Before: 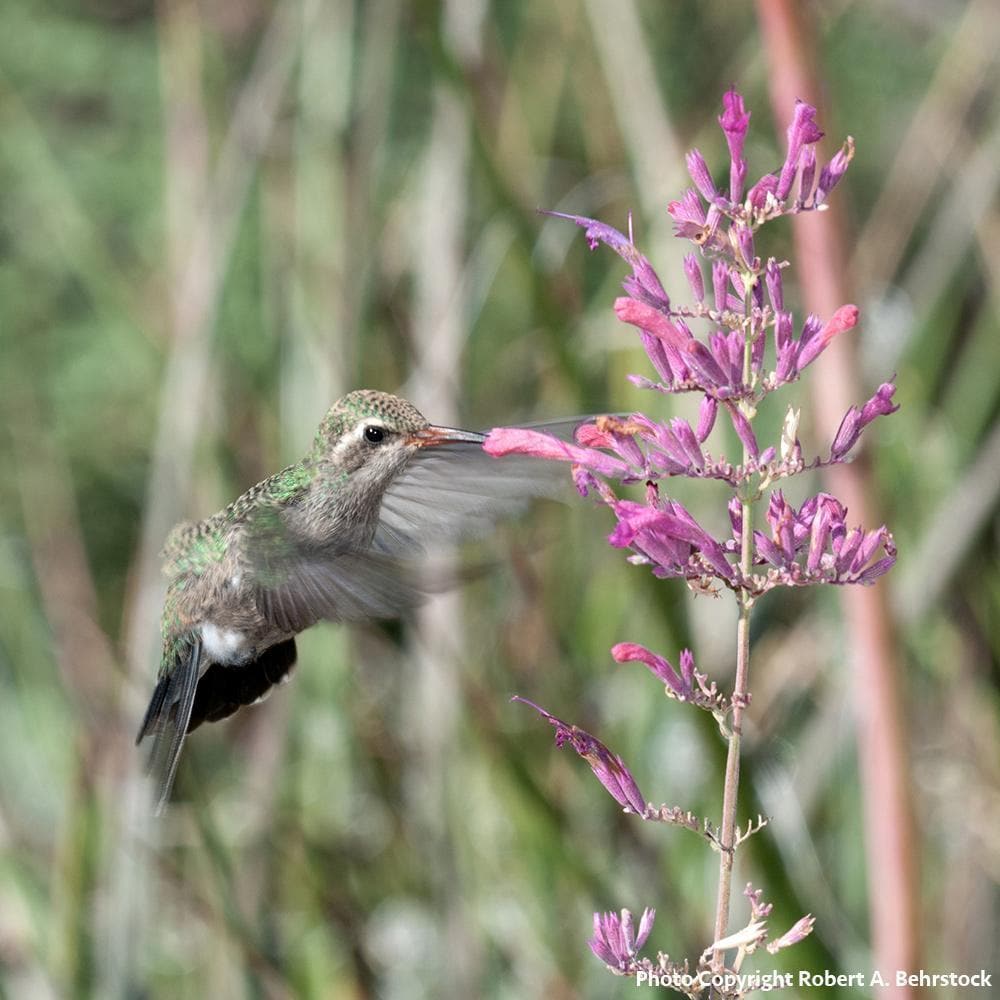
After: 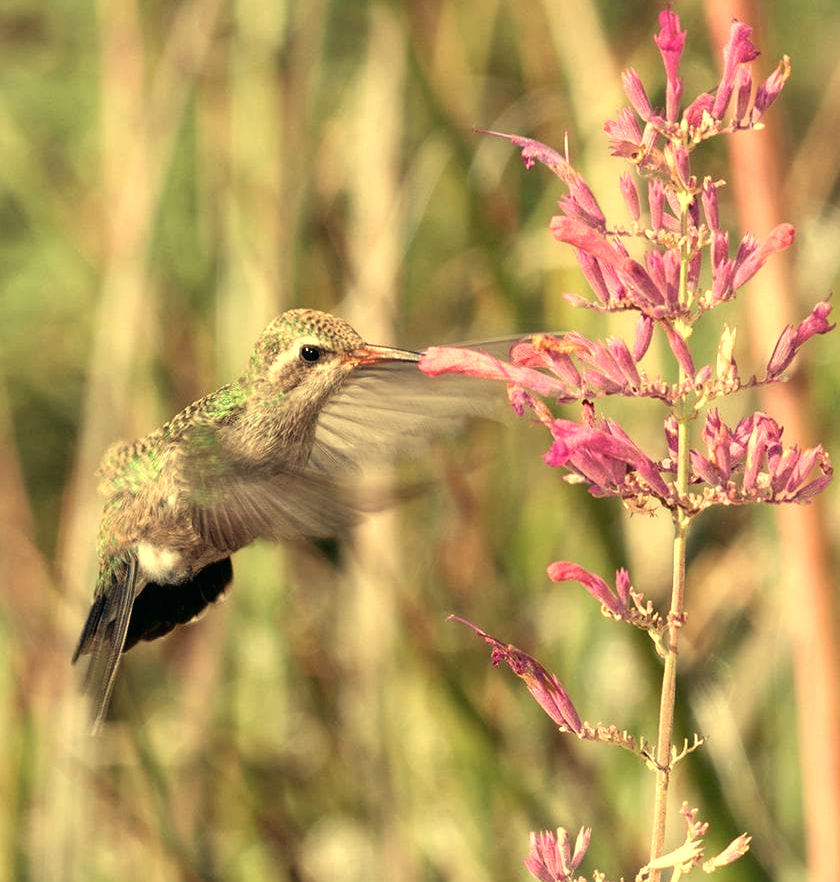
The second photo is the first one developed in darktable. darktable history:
crop: left 6.446%, top 8.188%, right 9.538%, bottom 3.548%
color balance: mode lift, gamma, gain (sRGB), lift [0.997, 0.979, 1.021, 1.011], gamma [1, 1.084, 0.916, 0.998], gain [1, 0.87, 1.13, 1.101], contrast 4.55%, contrast fulcrum 38.24%, output saturation 104.09%
white balance: red 1.467, blue 0.684
tone equalizer: on, module defaults
